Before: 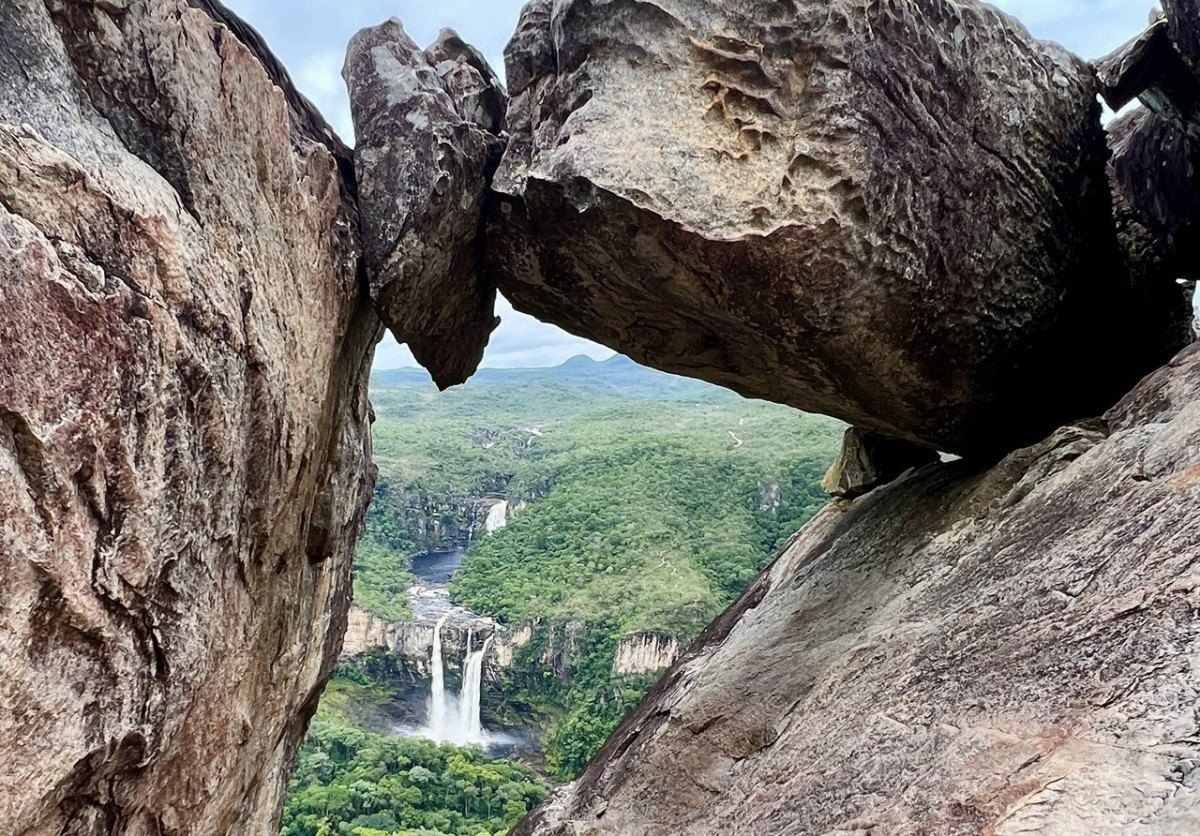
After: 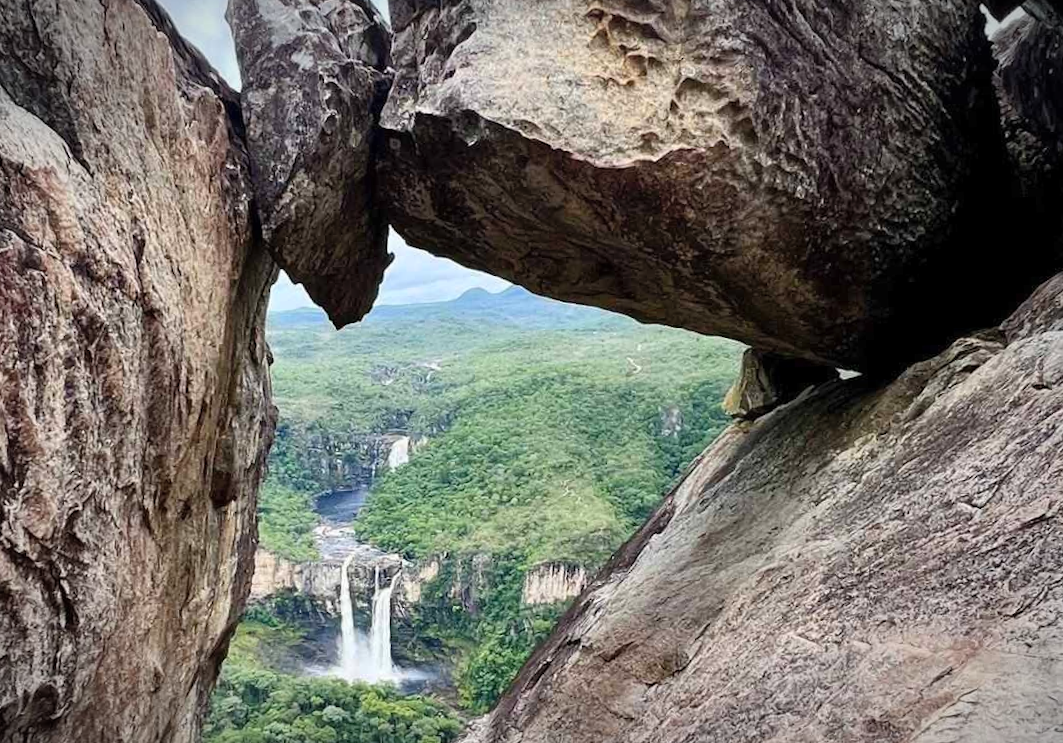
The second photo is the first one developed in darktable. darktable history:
vignetting: fall-off start 86.24%, automatic ratio true
crop and rotate: angle 2.48°, left 5.969%, top 5.679%
contrast brightness saturation: contrast 0.034, brightness 0.057, saturation 0.131
